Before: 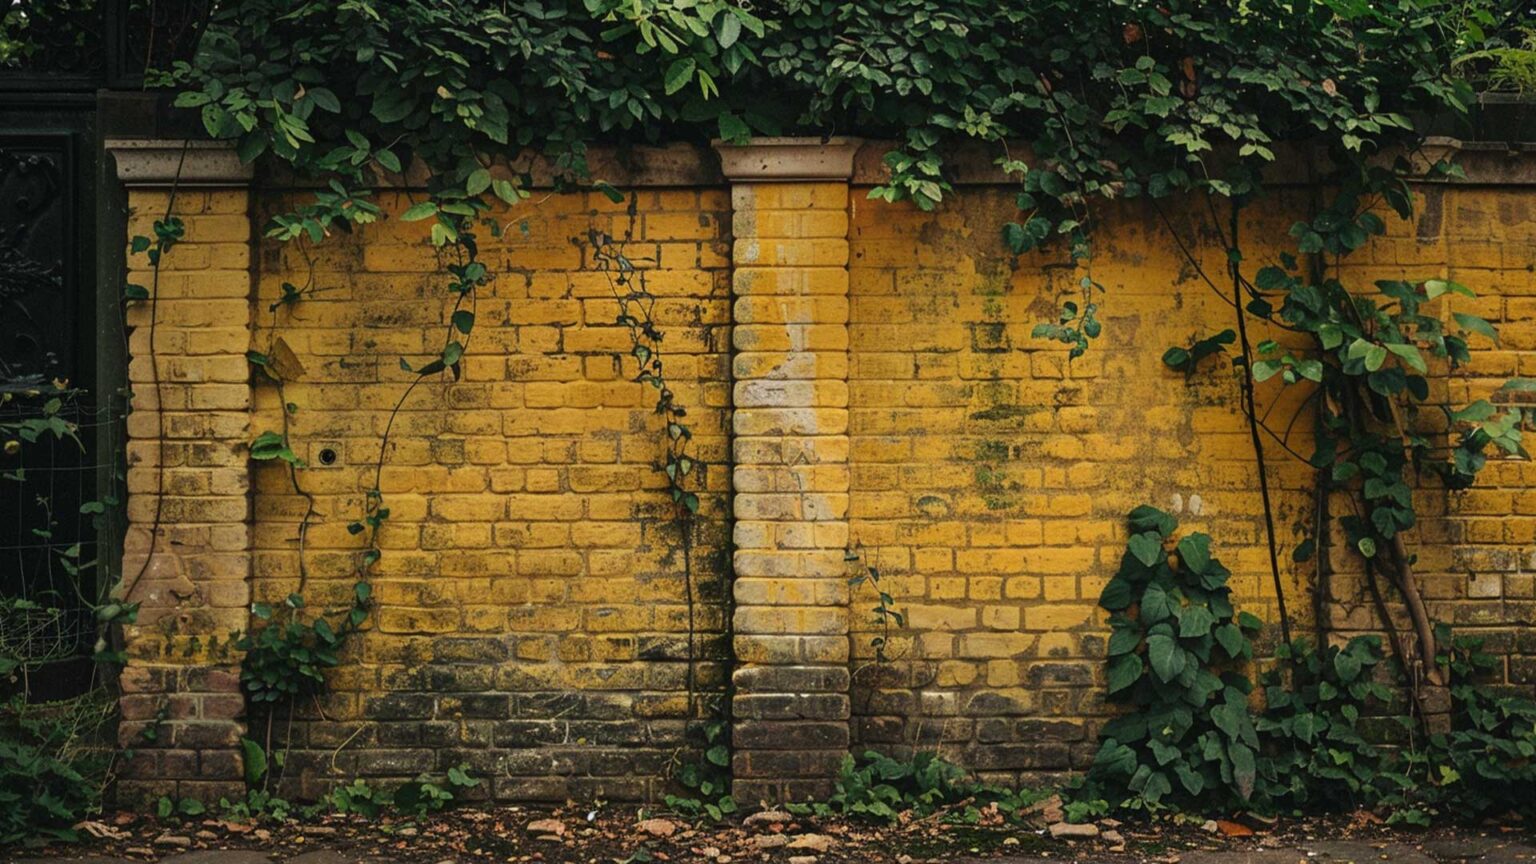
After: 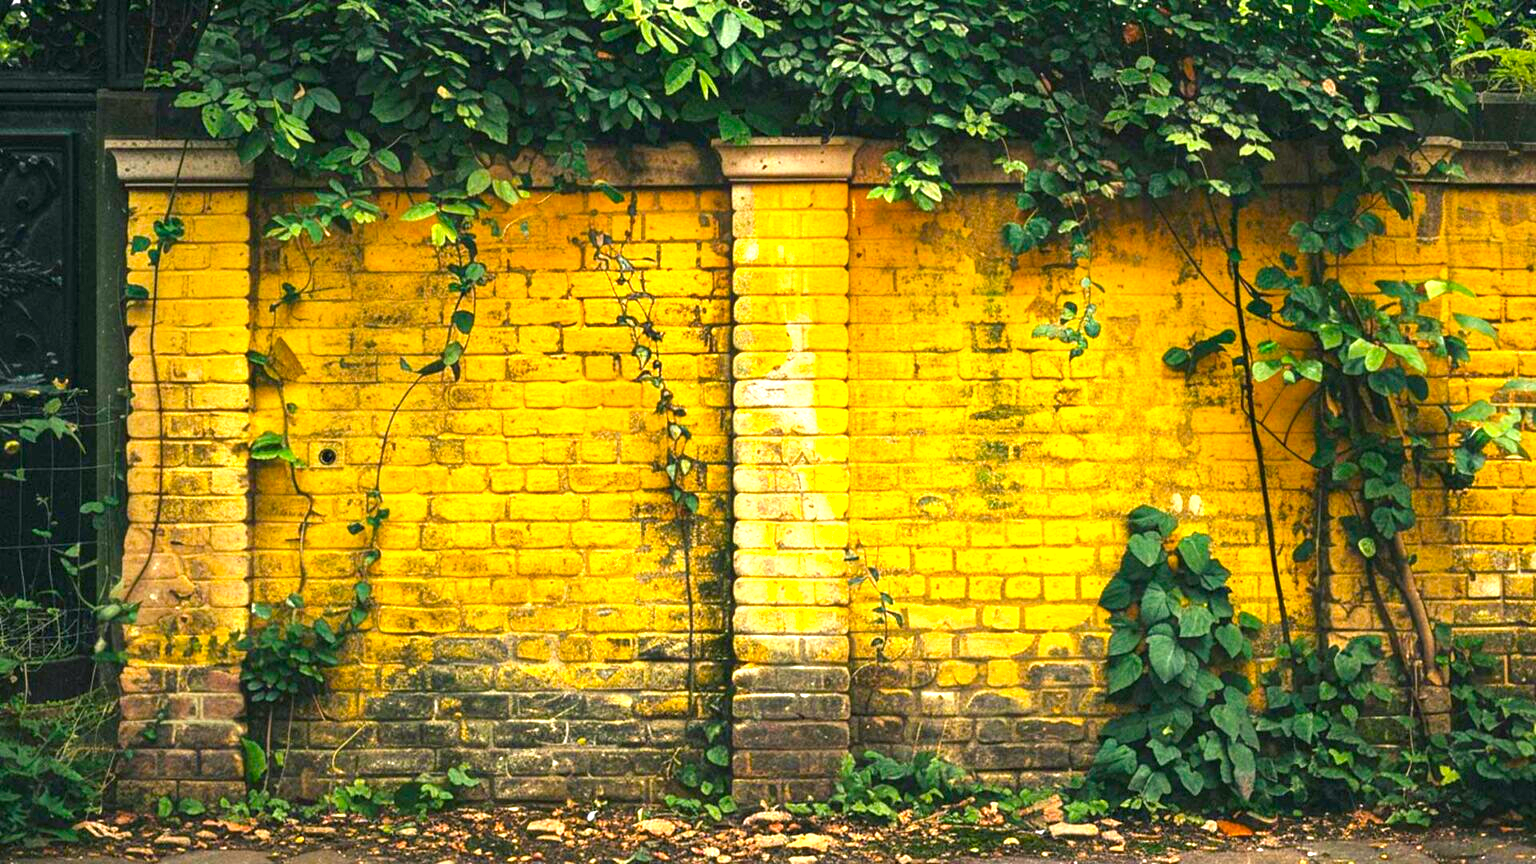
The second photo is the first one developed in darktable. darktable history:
exposure: black level correction 0.001, exposure 1.726 EV, compensate highlight preservation false
color balance rgb: shadows lift › chroma 2.061%, shadows lift › hue 215.58°, perceptual saturation grading › global saturation 25.205%, global vibrance 20%
